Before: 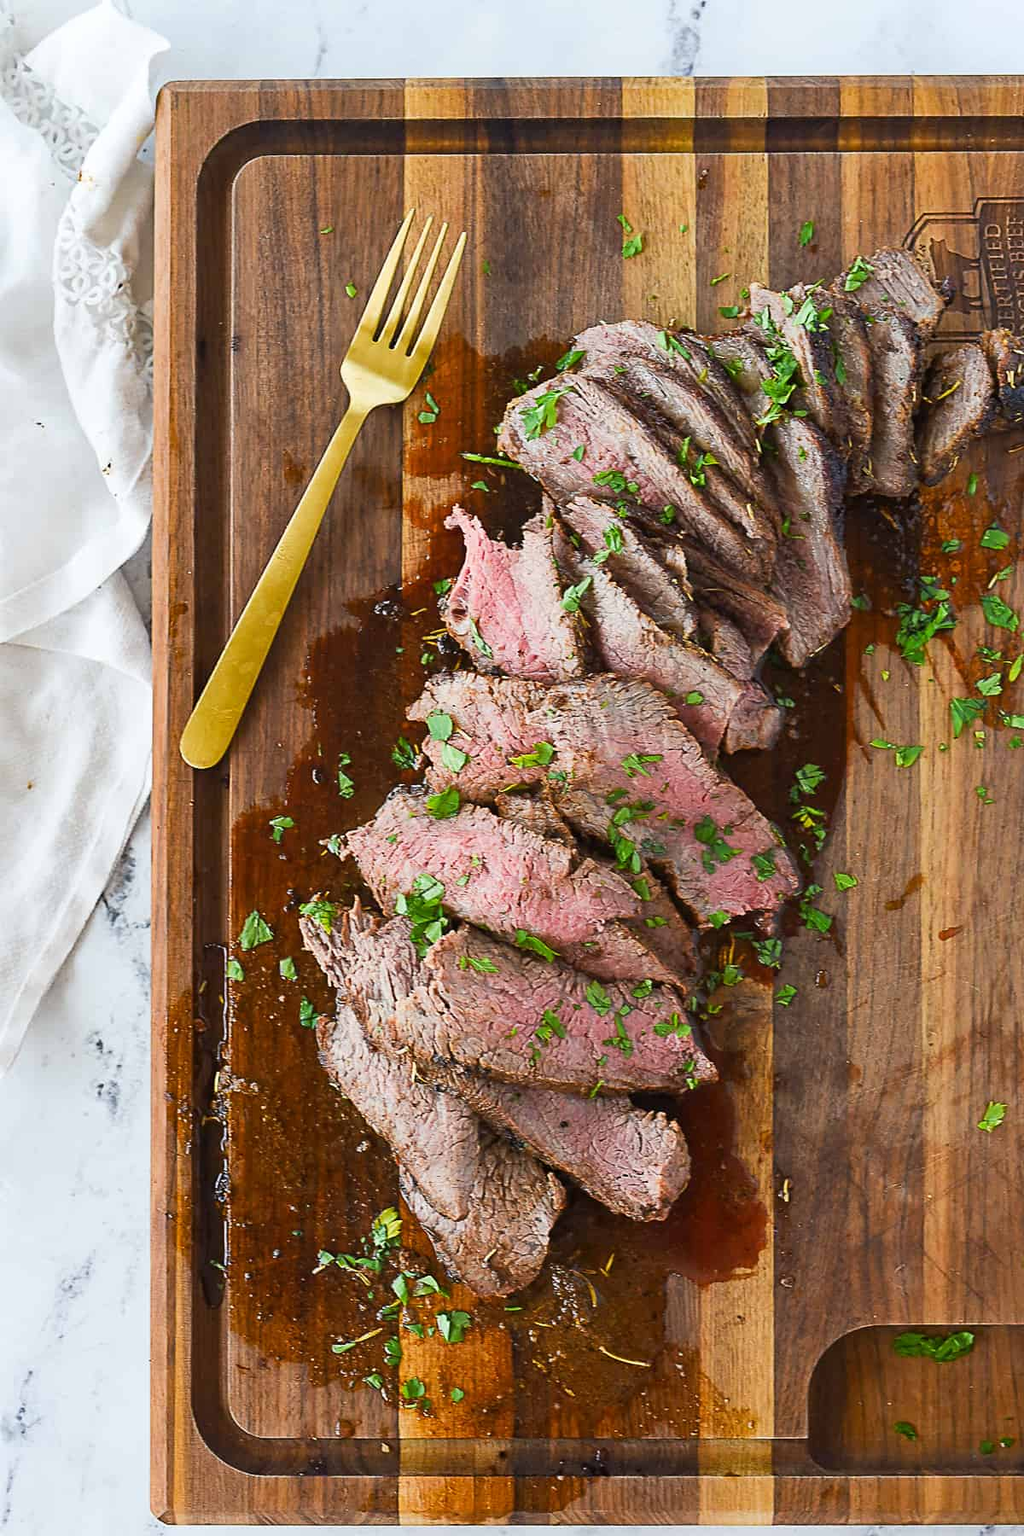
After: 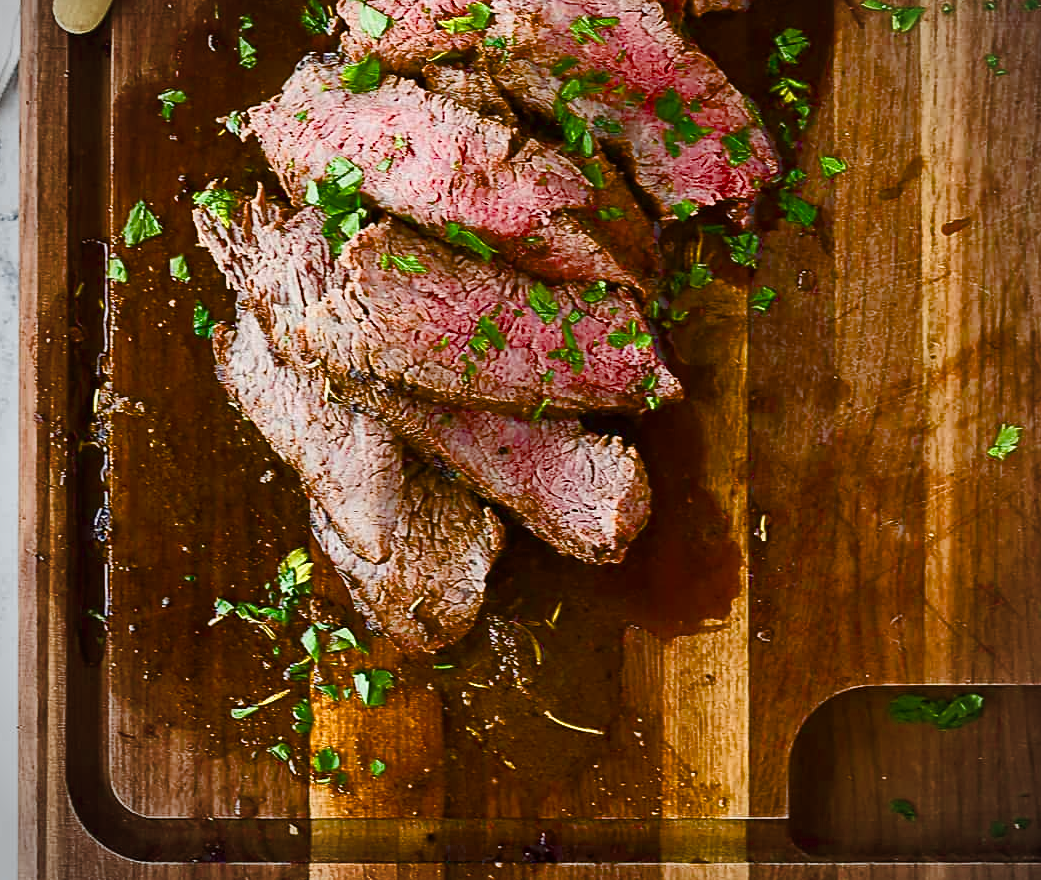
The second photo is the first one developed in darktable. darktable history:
vignetting: center (0.039, -0.092)
color balance rgb: linear chroma grading › global chroma 14.688%, perceptual saturation grading › global saturation 24.672%, perceptual saturation grading › highlights -51.058%, perceptual saturation grading › mid-tones 19.195%, perceptual saturation grading › shadows 60.689%, global vibrance 10.497%, saturation formula JzAzBz (2021)
crop and rotate: left 13.239%, top 48.218%, bottom 2.887%
